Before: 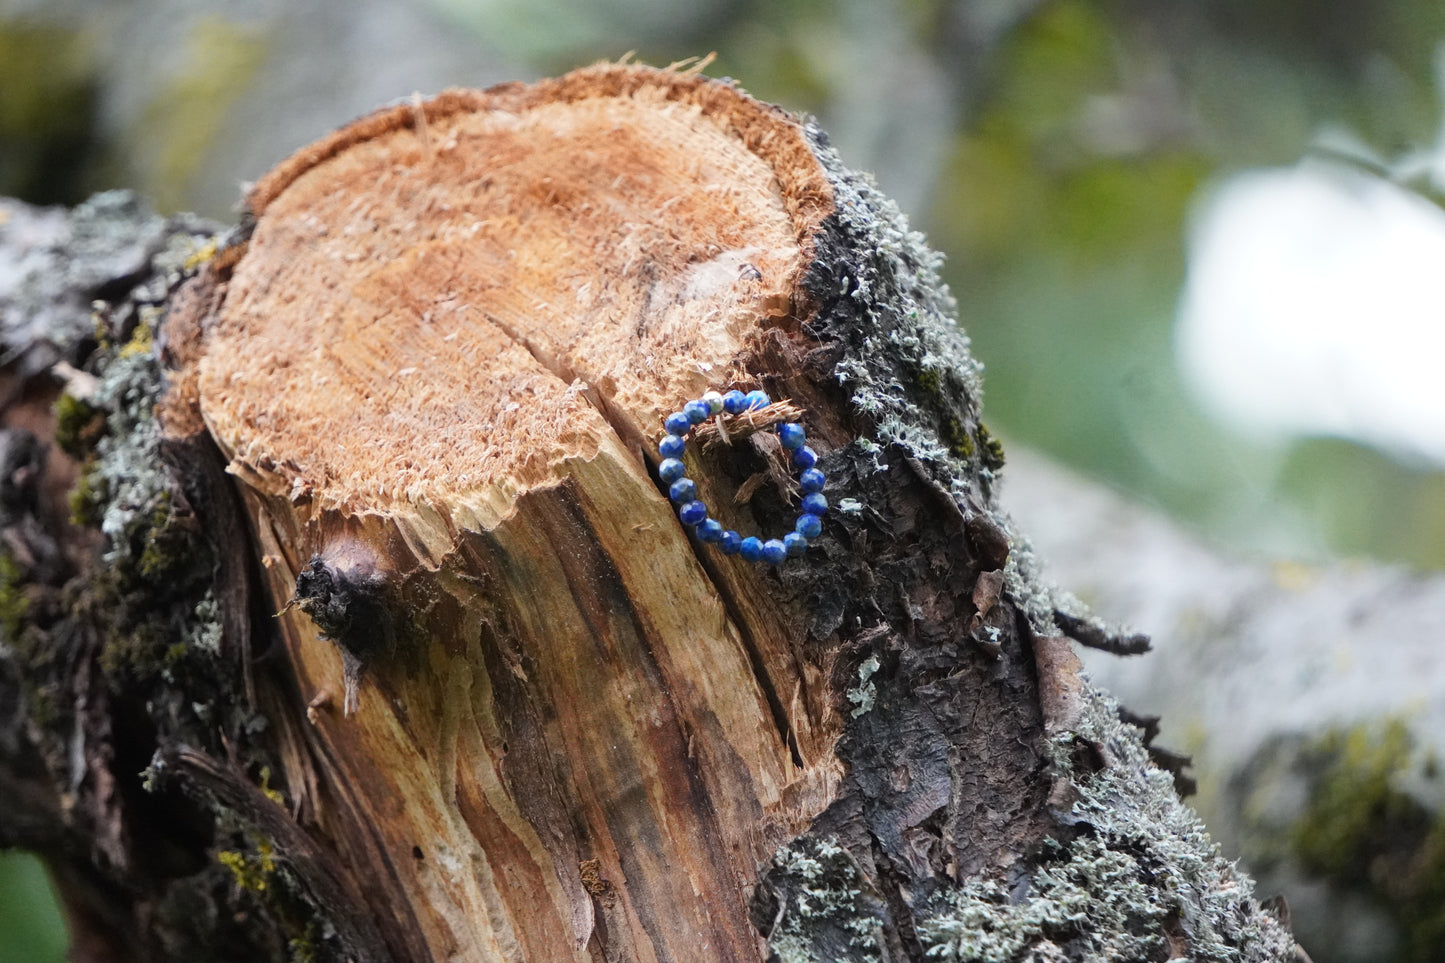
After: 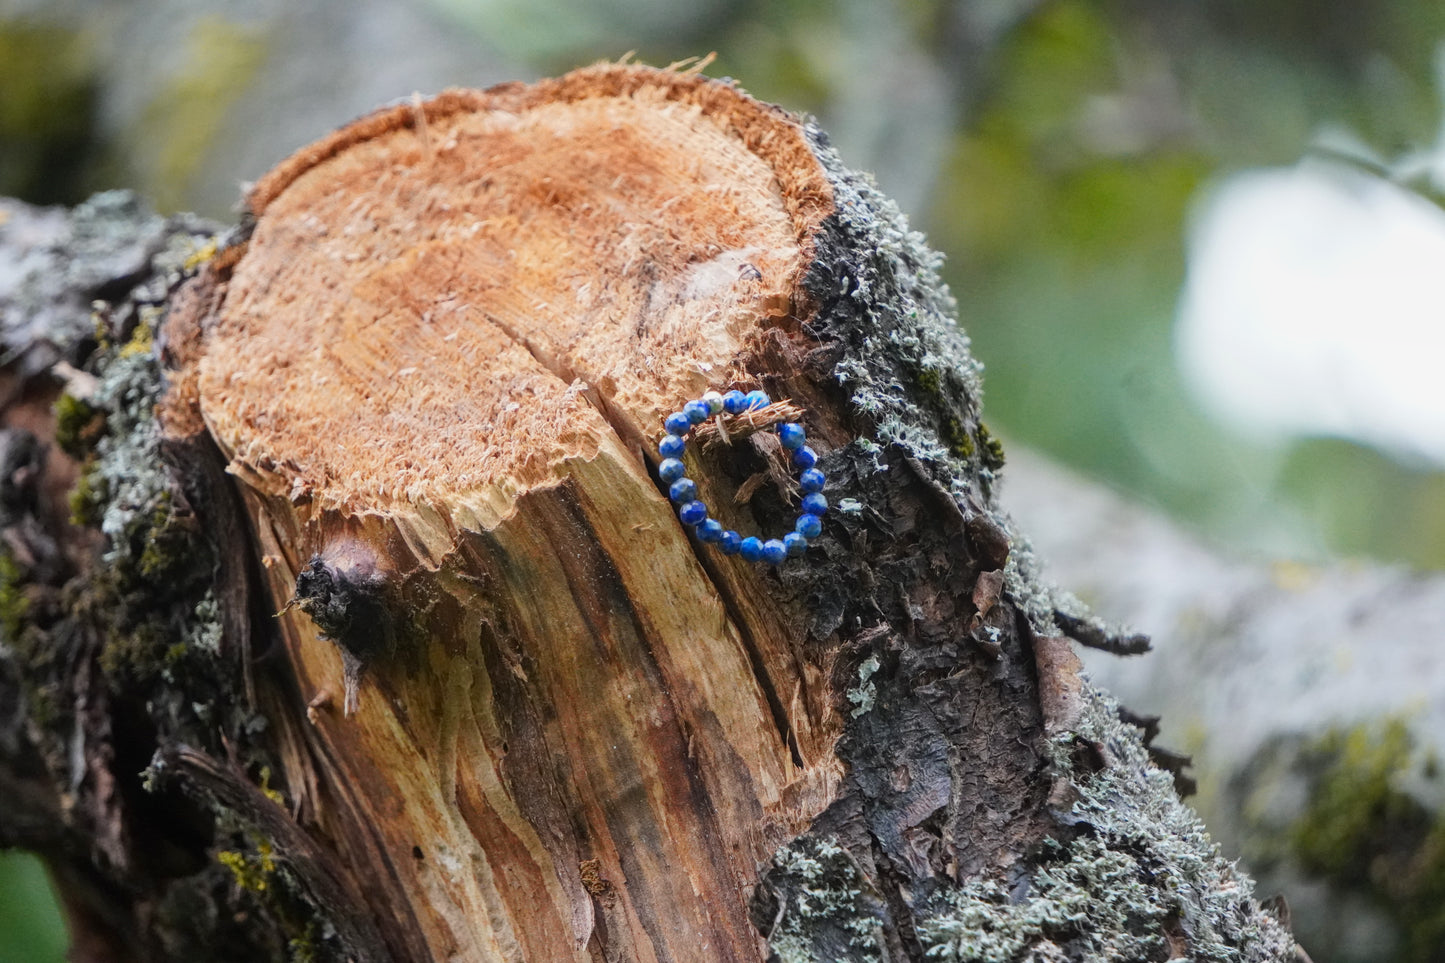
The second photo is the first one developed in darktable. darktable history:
color balance rgb: shadows lift › chroma 0.993%, shadows lift › hue 111.27°, perceptual saturation grading › global saturation -4.219%, perceptual brilliance grading › global brilliance 1.179%, perceptual brilliance grading › highlights -3.722%
contrast brightness saturation: contrast 0.042, saturation 0.158
local contrast: detail 110%
